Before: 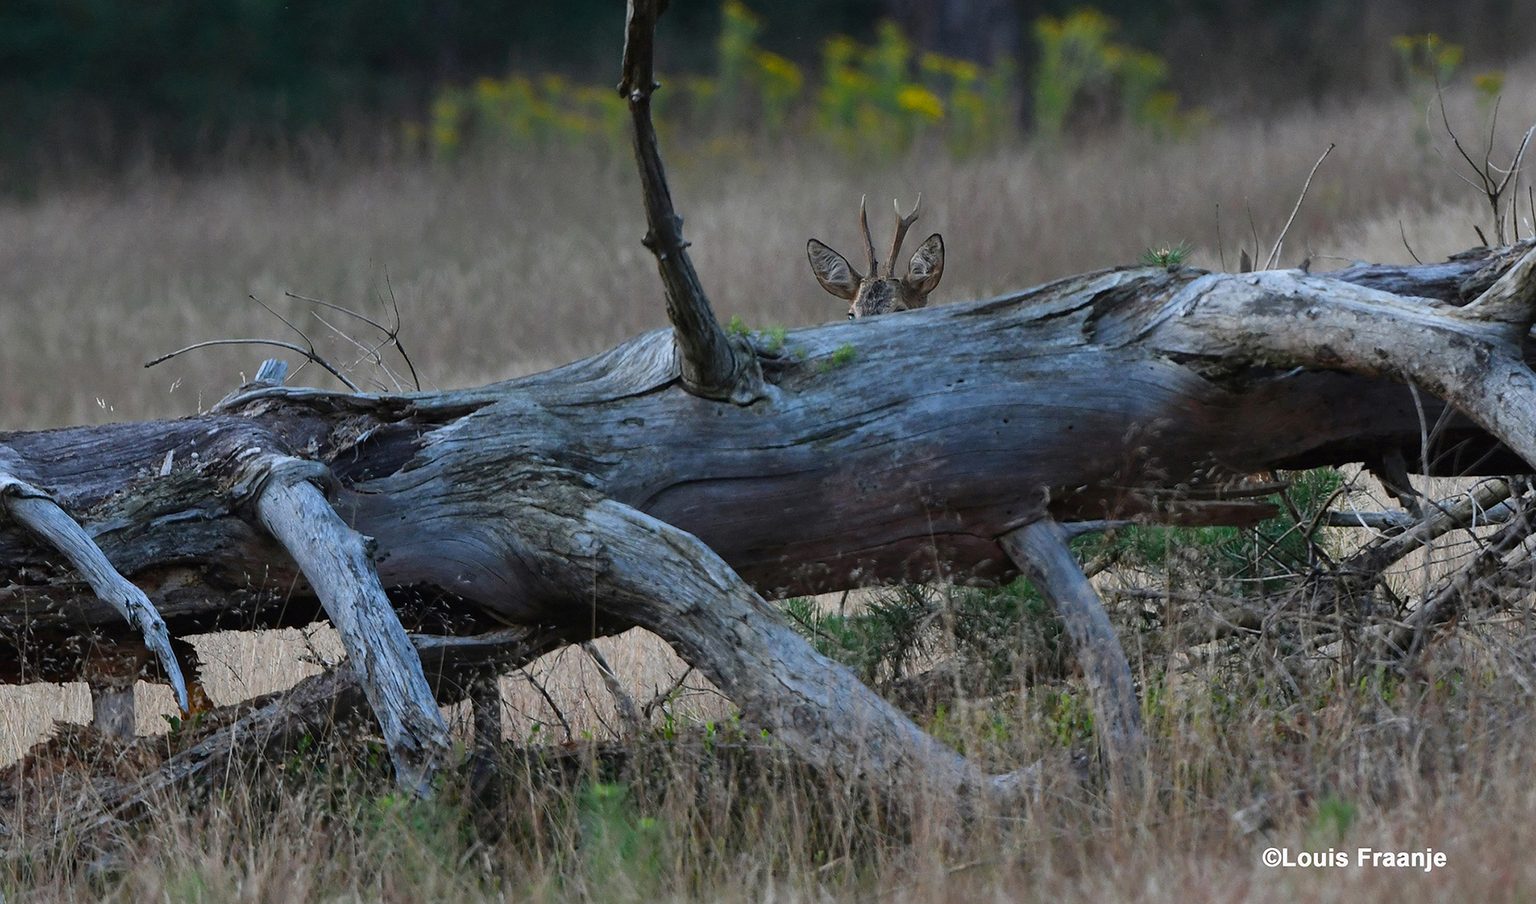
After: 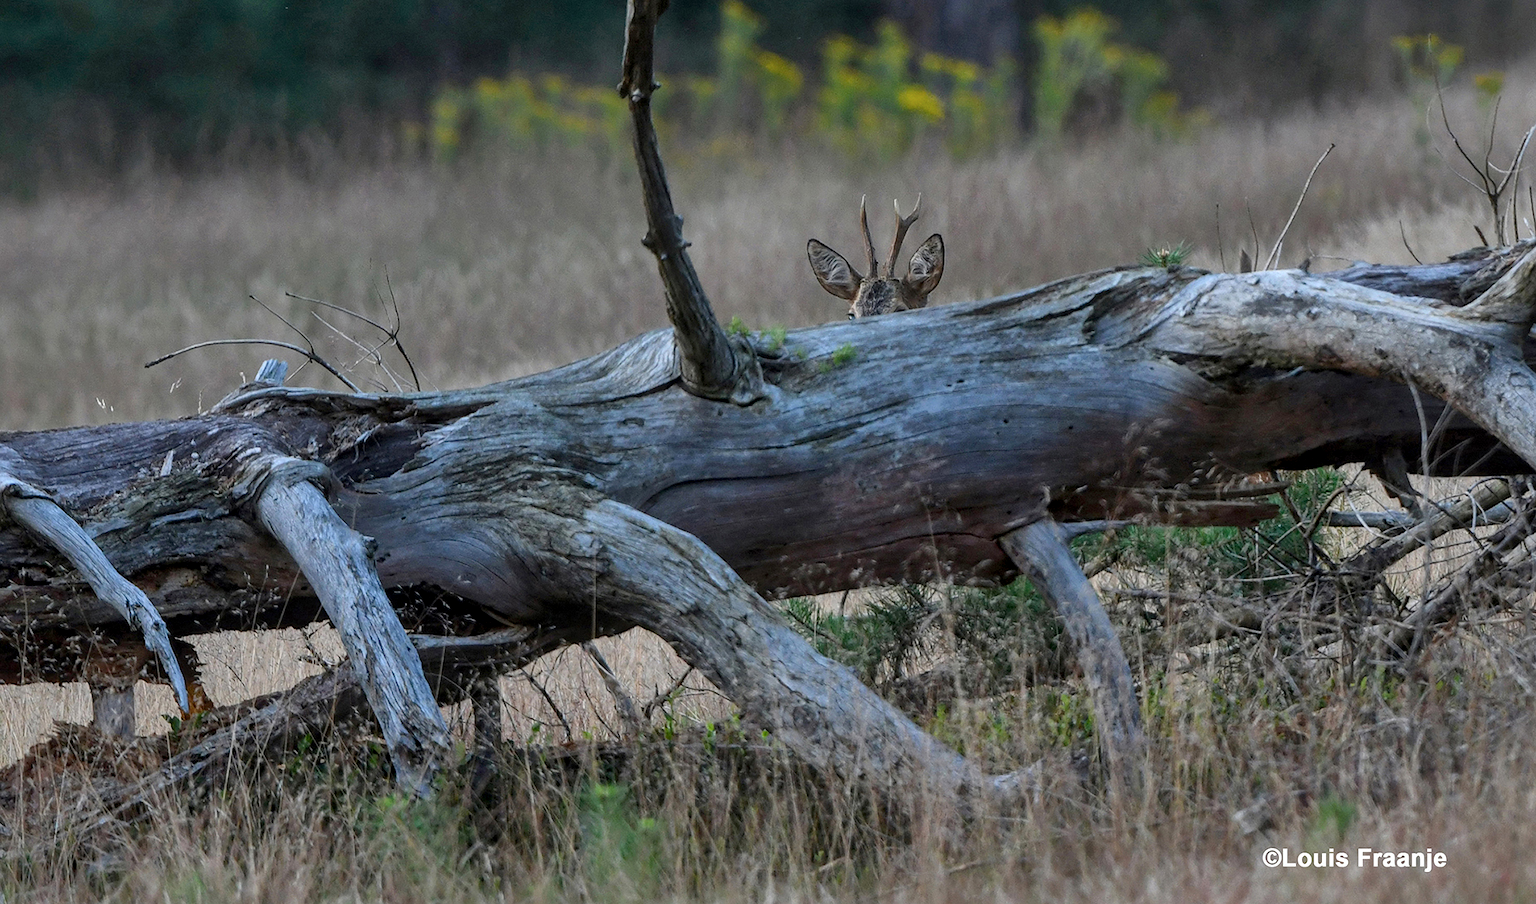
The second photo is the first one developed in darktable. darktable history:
local contrast: detail 130%
shadows and highlights: on, module defaults
